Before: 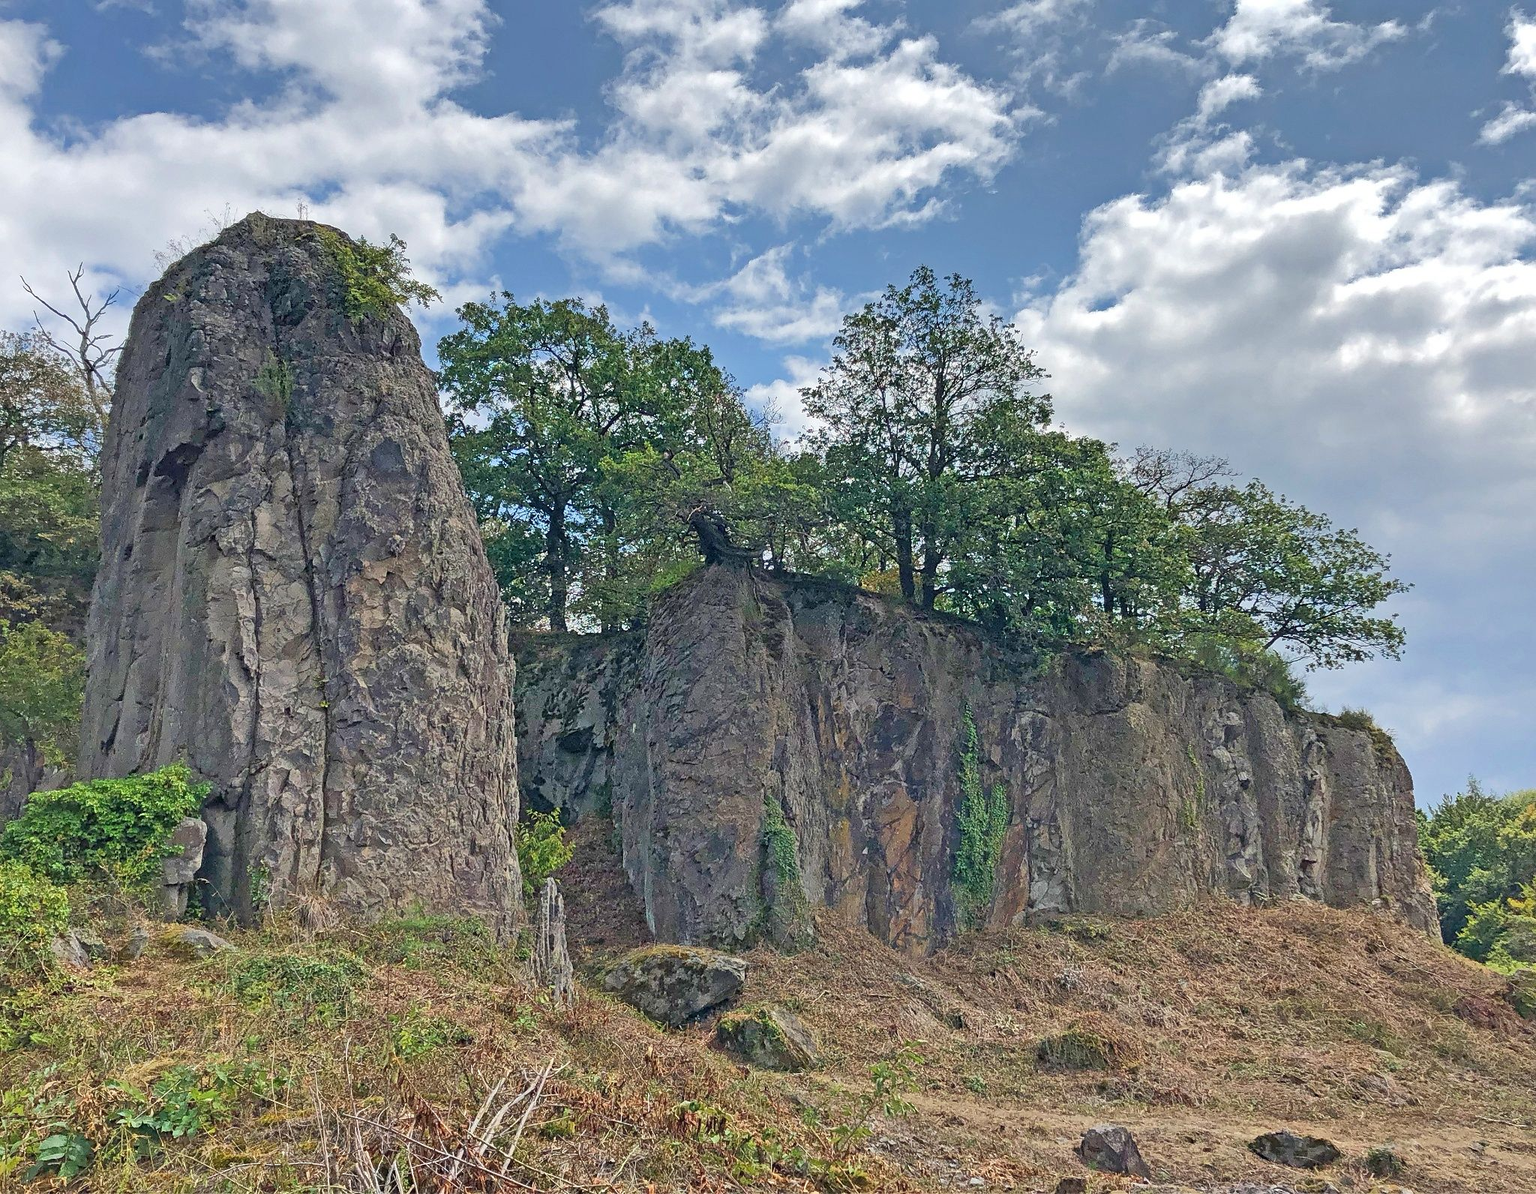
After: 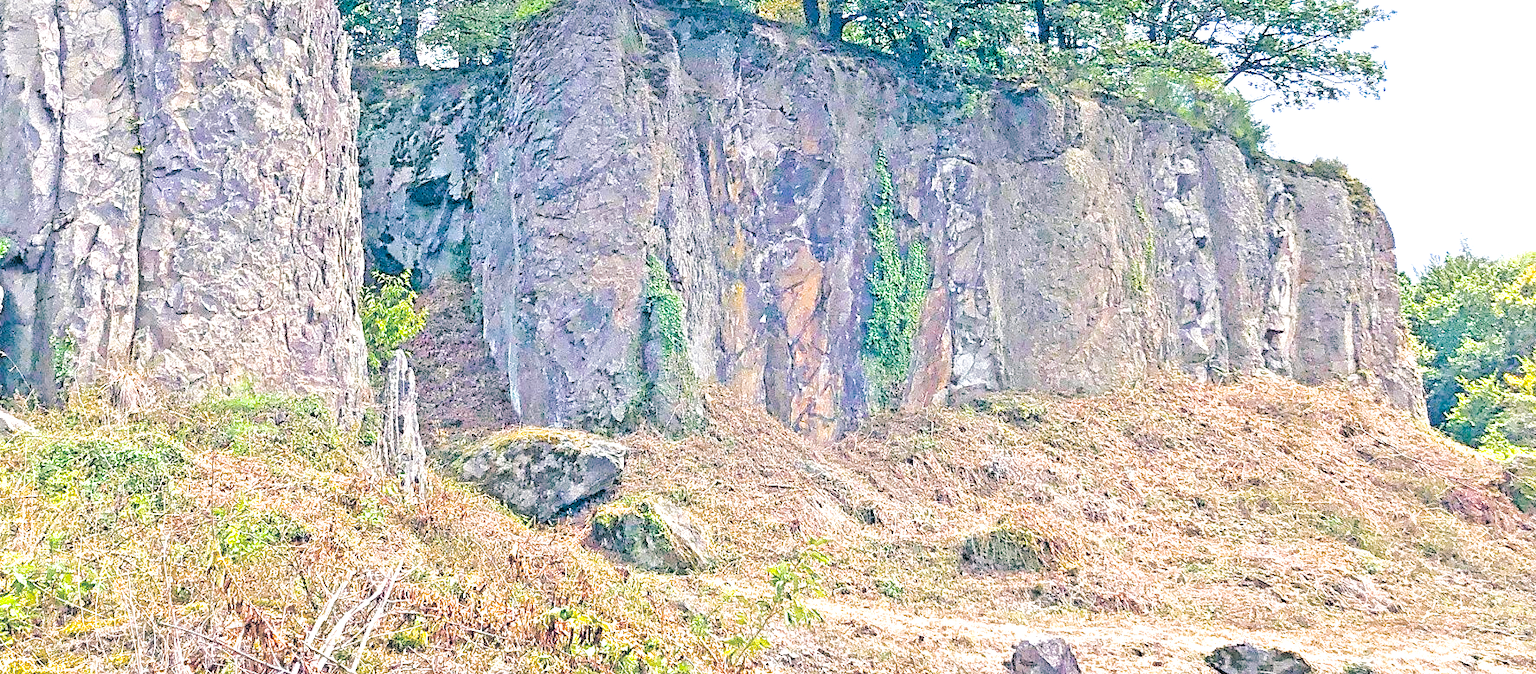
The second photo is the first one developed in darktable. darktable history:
crop and rotate: left 13.306%, top 48.129%, bottom 2.928%
color balance rgb: linear chroma grading › global chroma 15%, perceptual saturation grading › global saturation 30%
split-toning: shadows › hue 205.2°, shadows › saturation 0.43, highlights › hue 54°, highlights › saturation 0.54
tone curve: curves: ch0 [(0, 0) (0.003, 0.031) (0.011, 0.033) (0.025, 0.038) (0.044, 0.049) (0.069, 0.059) (0.1, 0.071) (0.136, 0.093) (0.177, 0.142) (0.224, 0.204) (0.277, 0.292) (0.335, 0.387) (0.399, 0.484) (0.468, 0.567) (0.543, 0.643) (0.623, 0.712) (0.709, 0.776) (0.801, 0.837) (0.898, 0.903) (1, 1)], preserve colors none
white balance: red 1.004, blue 1.096
exposure: black level correction 0.001, exposure 1.646 EV, compensate exposure bias true, compensate highlight preservation false
